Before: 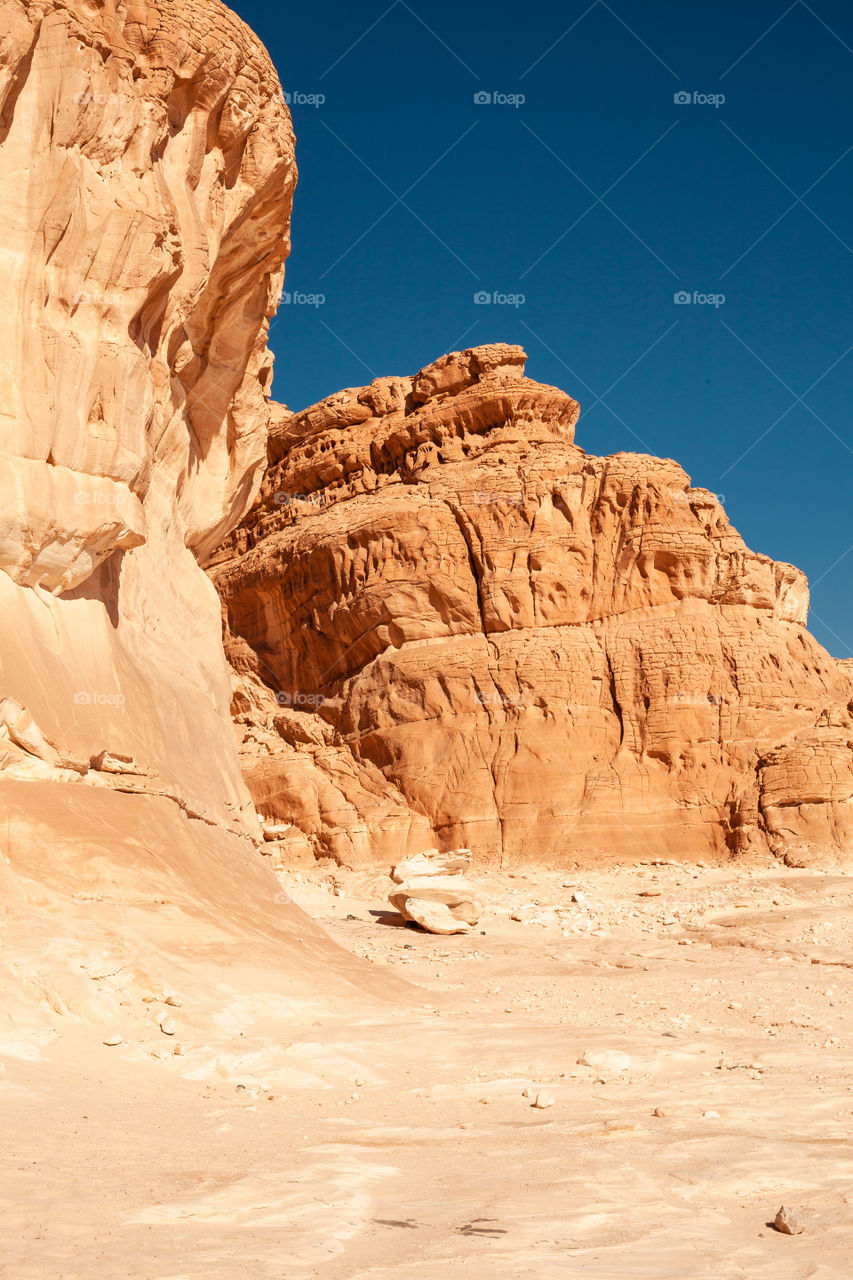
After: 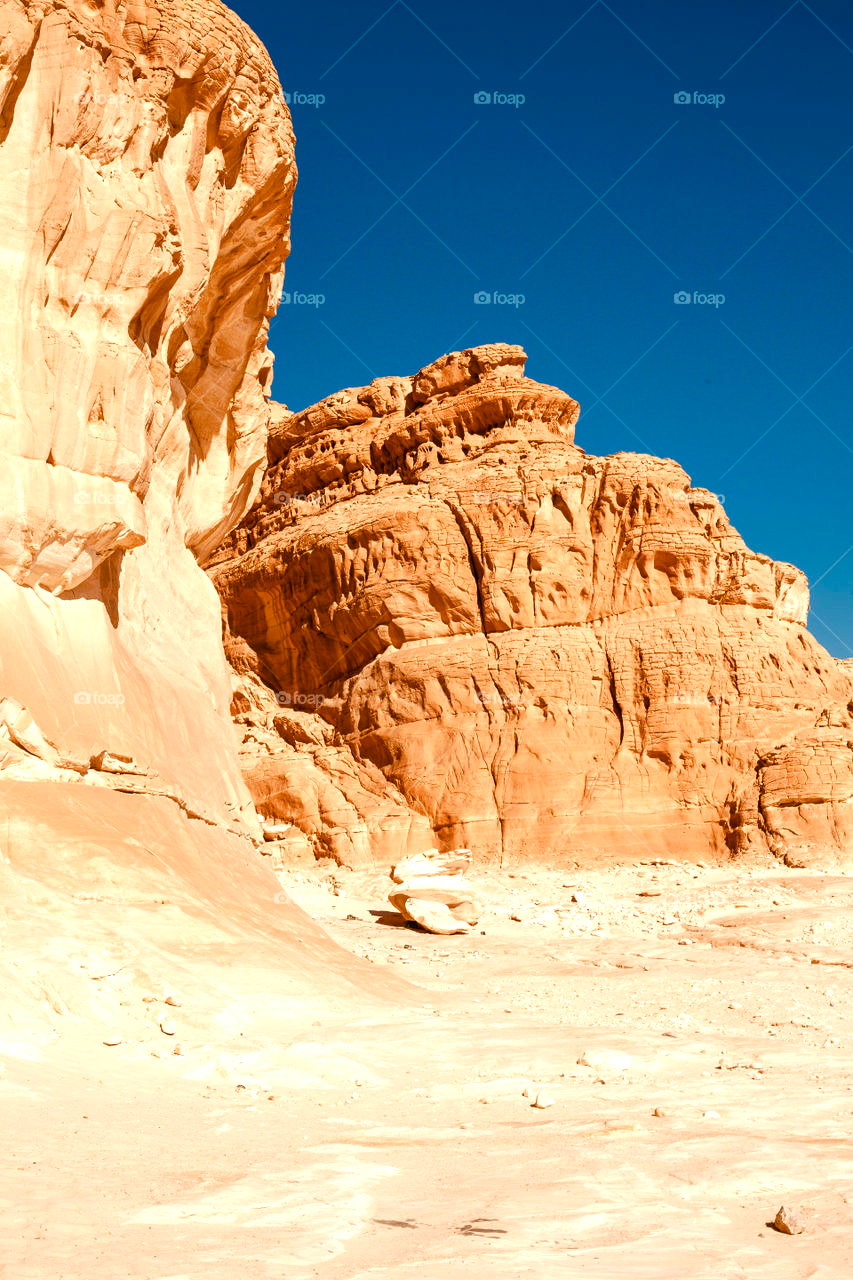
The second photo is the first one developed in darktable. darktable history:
color balance rgb: shadows lift › chroma 0.997%, shadows lift › hue 112.95°, linear chroma grading › global chroma 15.656%, perceptual saturation grading › global saturation 20%, perceptual saturation grading › highlights -50.21%, perceptual saturation grading › shadows 30.856%, perceptual brilliance grading › global brilliance 9.836%
